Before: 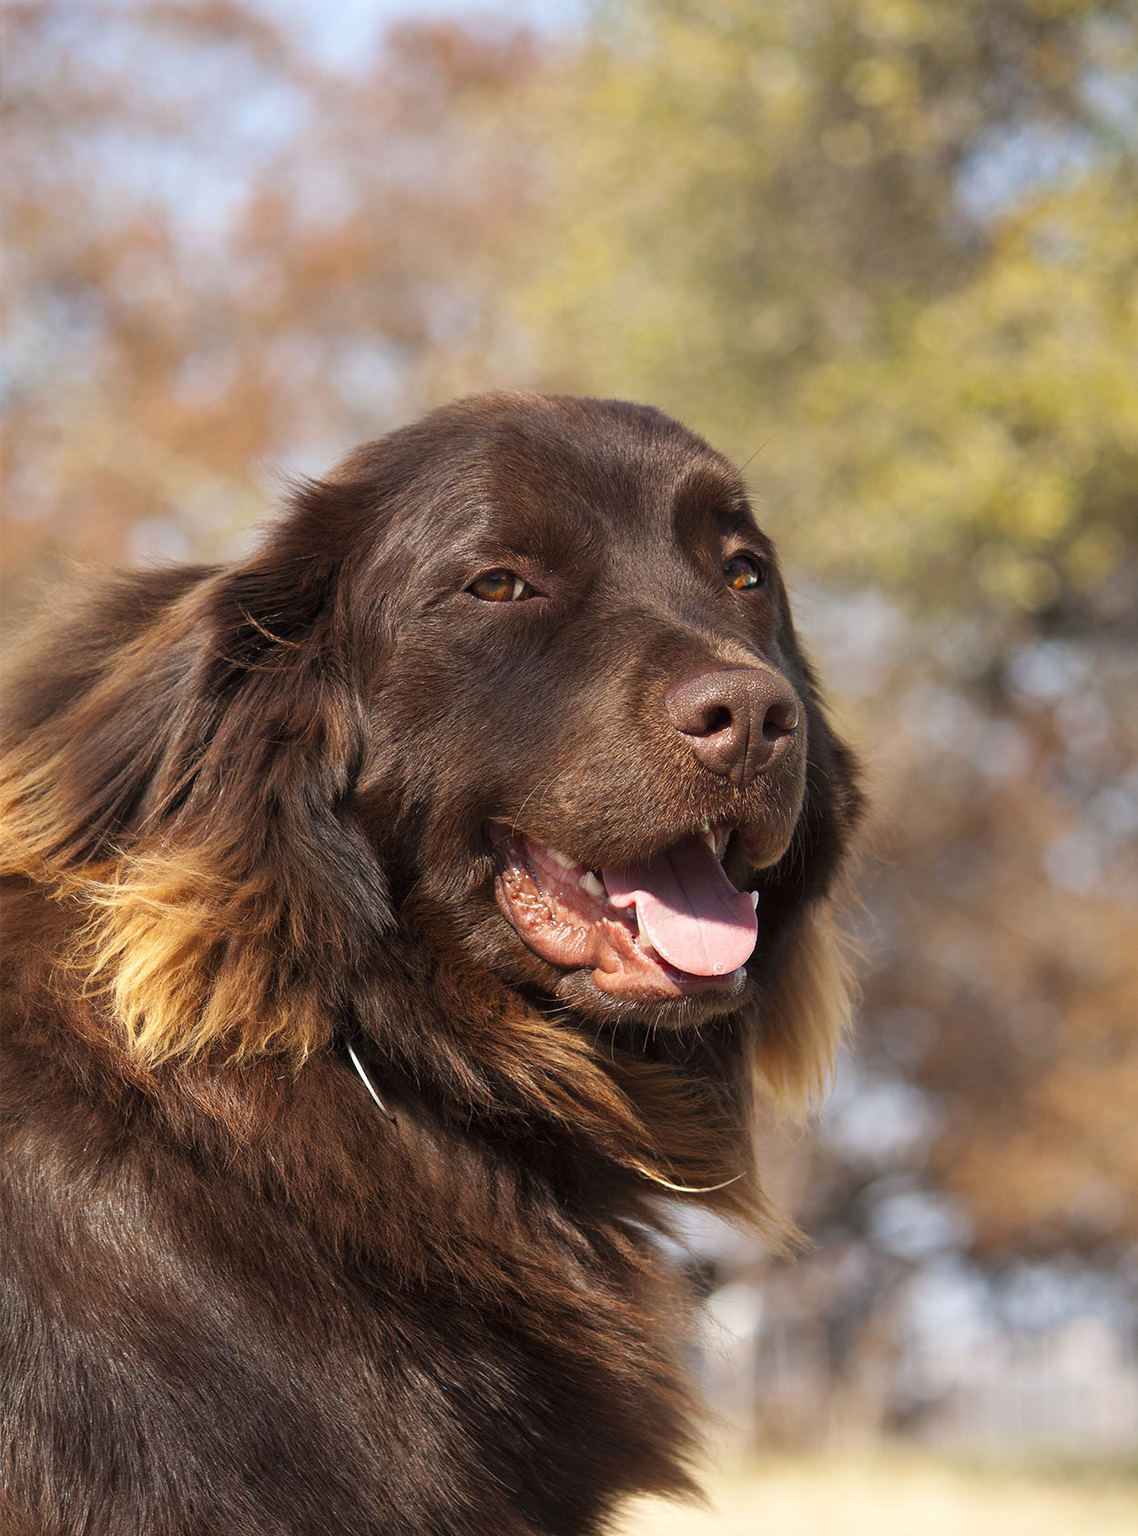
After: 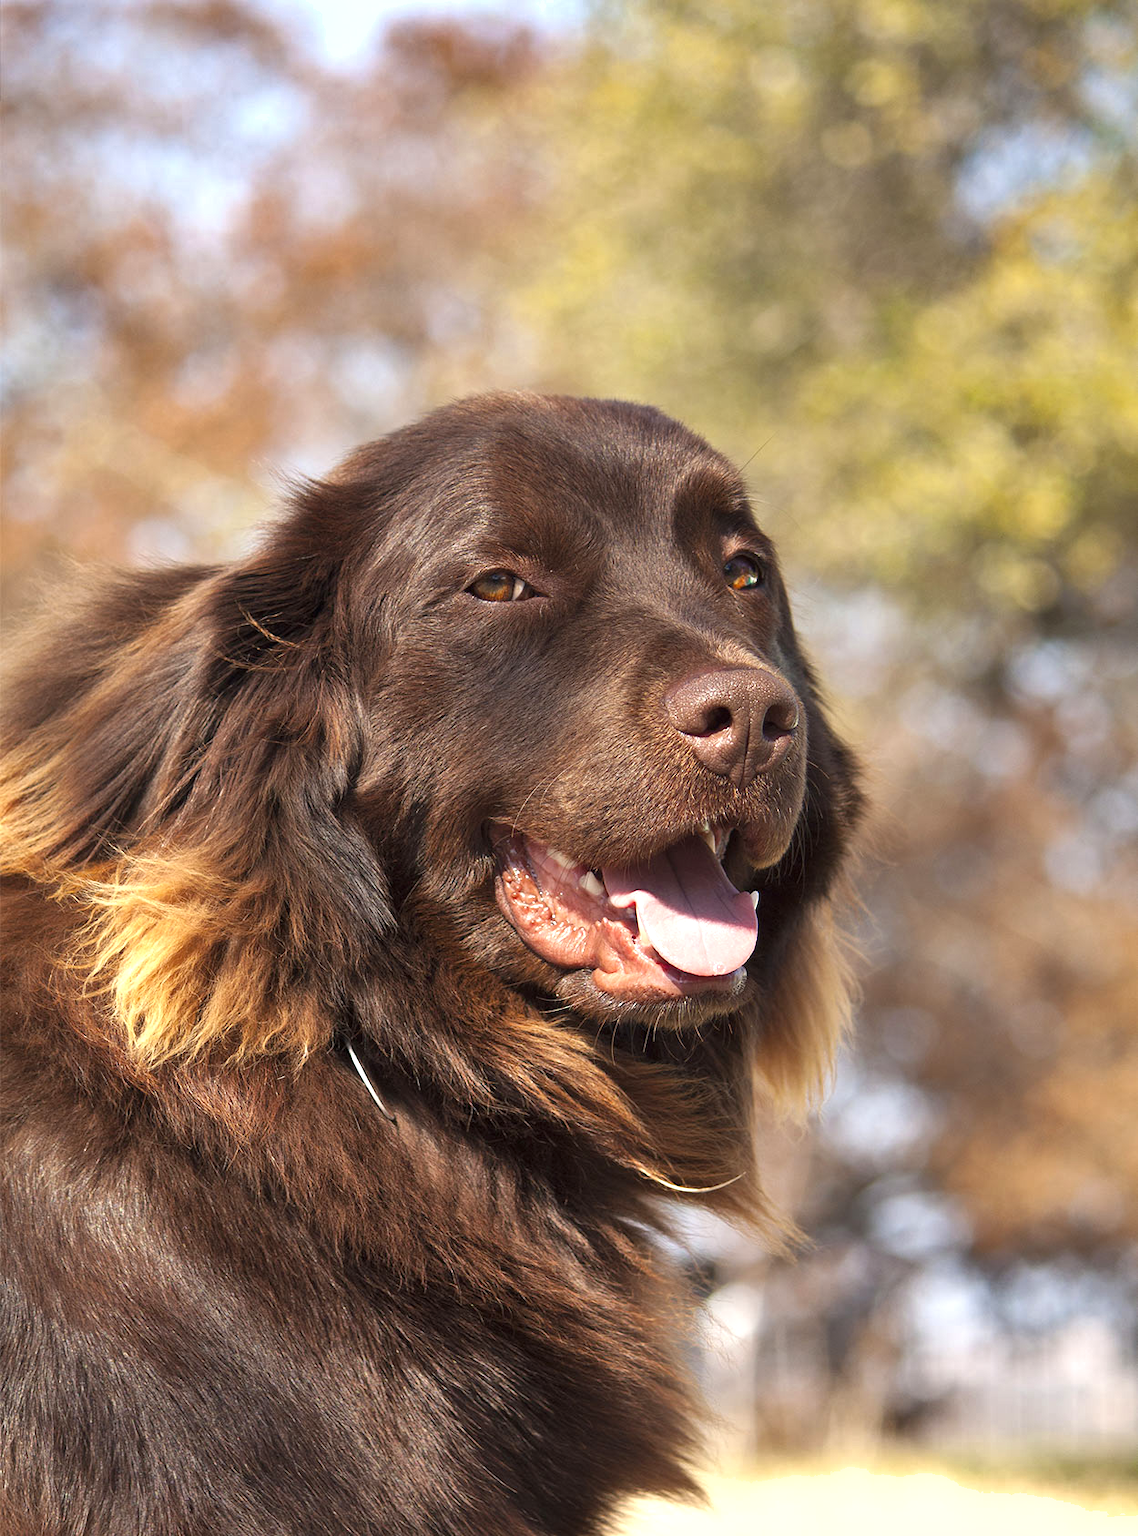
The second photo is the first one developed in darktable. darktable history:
exposure: exposure 0.484 EV, compensate highlight preservation false
shadows and highlights: soften with gaussian
